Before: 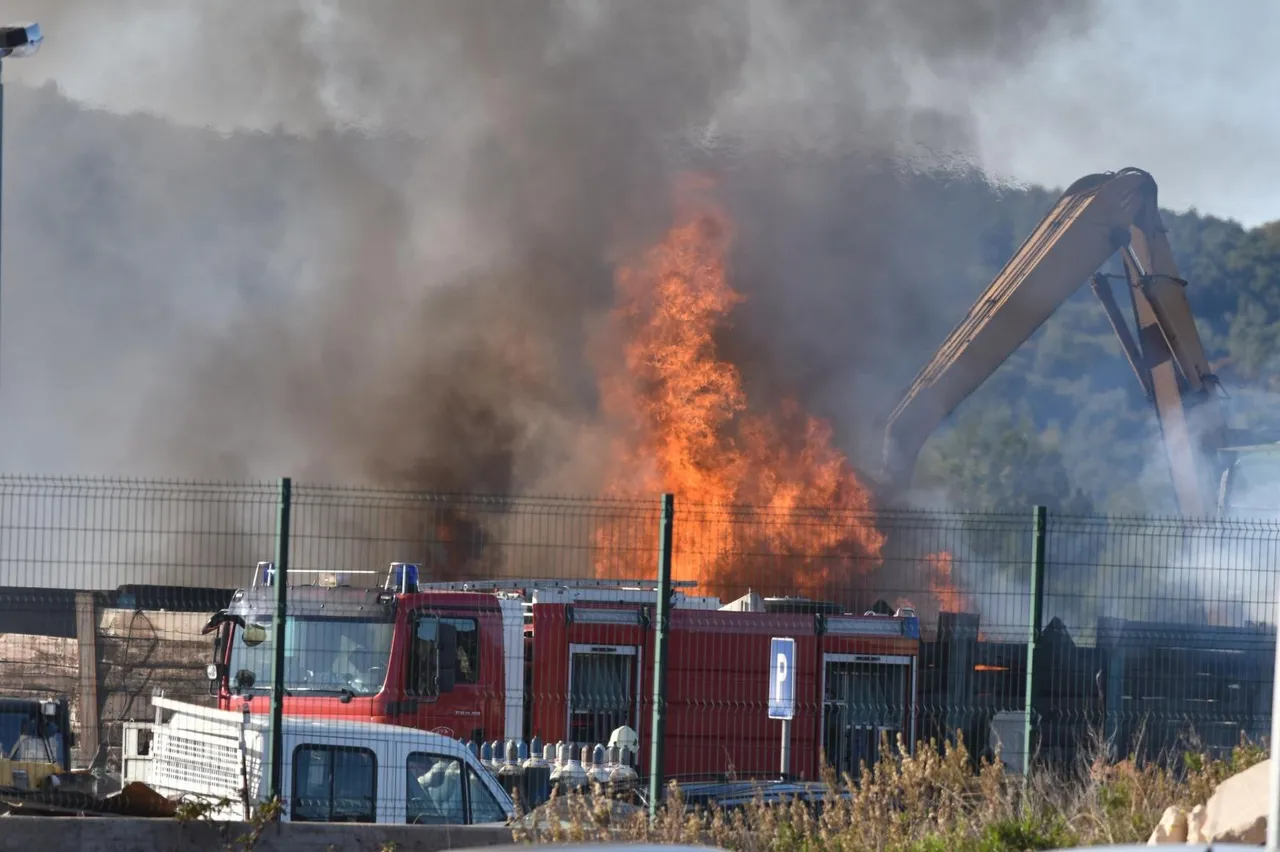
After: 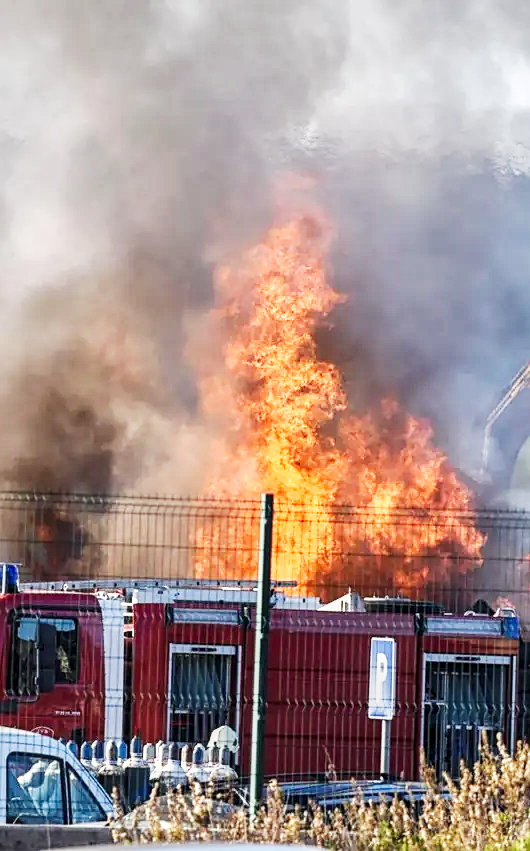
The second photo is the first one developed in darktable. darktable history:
tone equalizer: mask exposure compensation -0.499 EV
crop: left 31.297%, right 27.287%
base curve: curves: ch0 [(0, 0) (0.007, 0.004) (0.027, 0.03) (0.046, 0.07) (0.207, 0.54) (0.442, 0.872) (0.673, 0.972) (1, 1)], preserve colors none
sharpen: on, module defaults
local contrast: detail 130%
